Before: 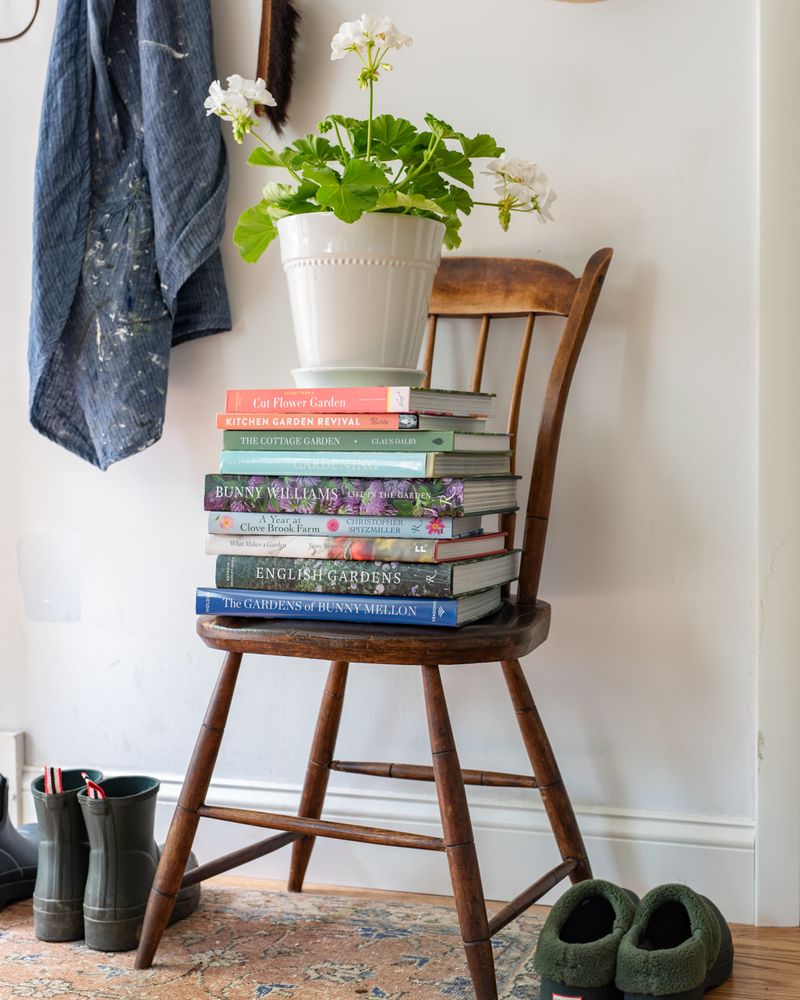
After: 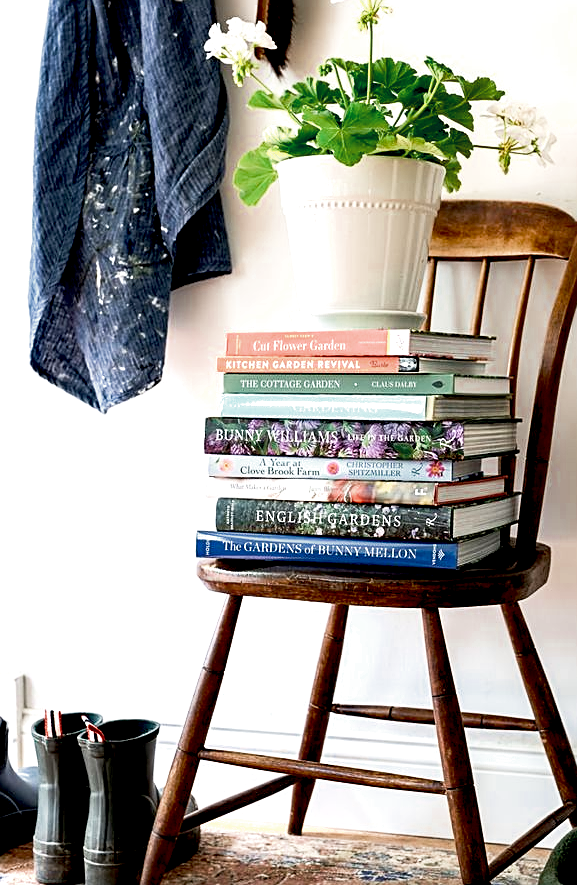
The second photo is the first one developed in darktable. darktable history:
exposure: black level correction 0.032, exposure 0.308 EV, compensate highlight preservation false
sharpen: on, module defaults
tone equalizer: -8 EV -0.412 EV, -7 EV -0.411 EV, -6 EV -0.316 EV, -5 EV -0.206 EV, -3 EV 0.231 EV, -2 EV 0.353 EV, -1 EV 0.405 EV, +0 EV 0.438 EV, edges refinement/feathering 500, mask exposure compensation -1.57 EV, preserve details no
crop: top 5.74%, right 27.838%, bottom 5.686%
shadows and highlights: shadows -1.09, highlights 41.23, shadows color adjustment 99.13%, highlights color adjustment 0.3%
velvia: on, module defaults
color zones: curves: ch0 [(0, 0.5) (0.125, 0.4) (0.25, 0.5) (0.375, 0.4) (0.5, 0.4) (0.625, 0.35) (0.75, 0.35) (0.875, 0.5)]; ch1 [(0, 0.35) (0.125, 0.45) (0.25, 0.35) (0.375, 0.35) (0.5, 0.35) (0.625, 0.35) (0.75, 0.45) (0.875, 0.35)]; ch2 [(0, 0.6) (0.125, 0.5) (0.25, 0.5) (0.375, 0.6) (0.5, 0.6) (0.625, 0.5) (0.75, 0.5) (0.875, 0.5)]
